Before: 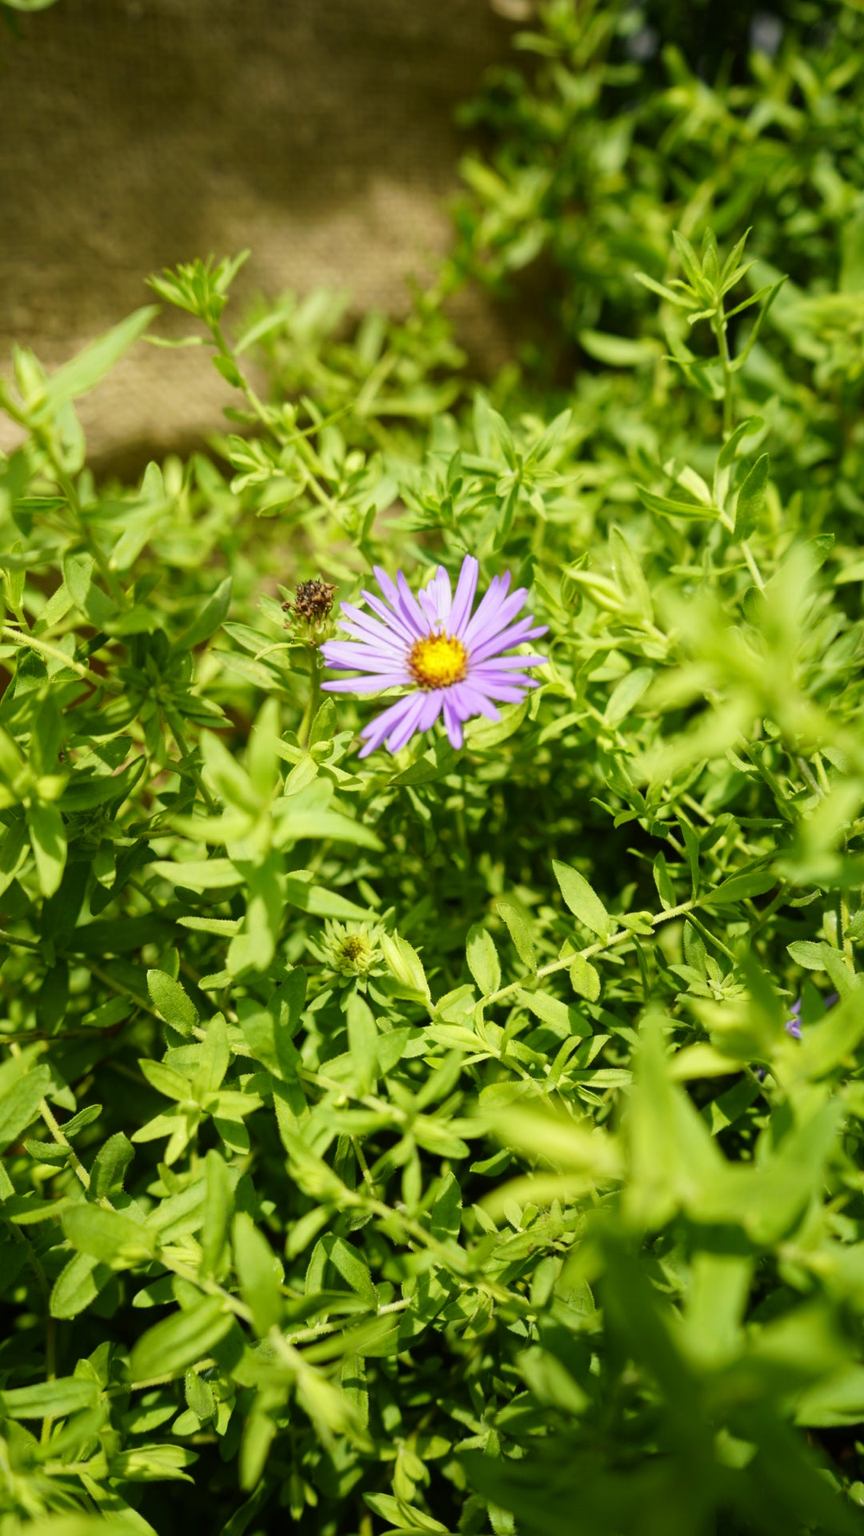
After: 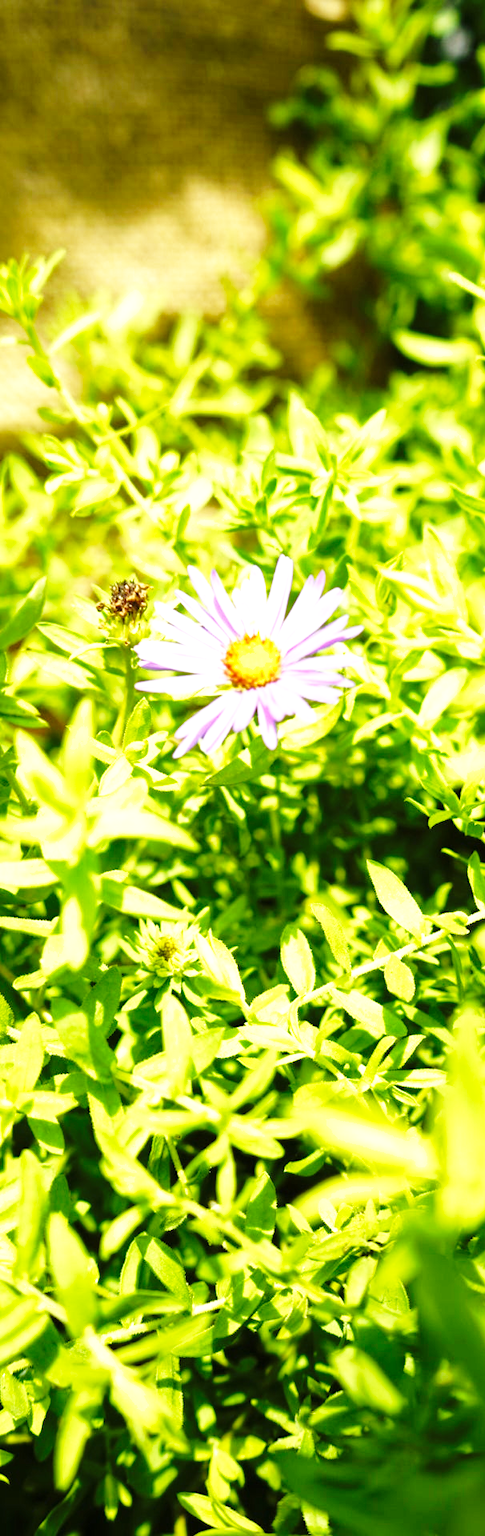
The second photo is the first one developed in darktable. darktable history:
crop: left 21.496%, right 22.254%
exposure: exposure 0.507 EV, compensate highlight preservation false
base curve: curves: ch0 [(0, 0) (0.026, 0.03) (0.109, 0.232) (0.351, 0.748) (0.669, 0.968) (1, 1)], preserve colors none
shadows and highlights: shadows 10, white point adjustment 1, highlights -40
